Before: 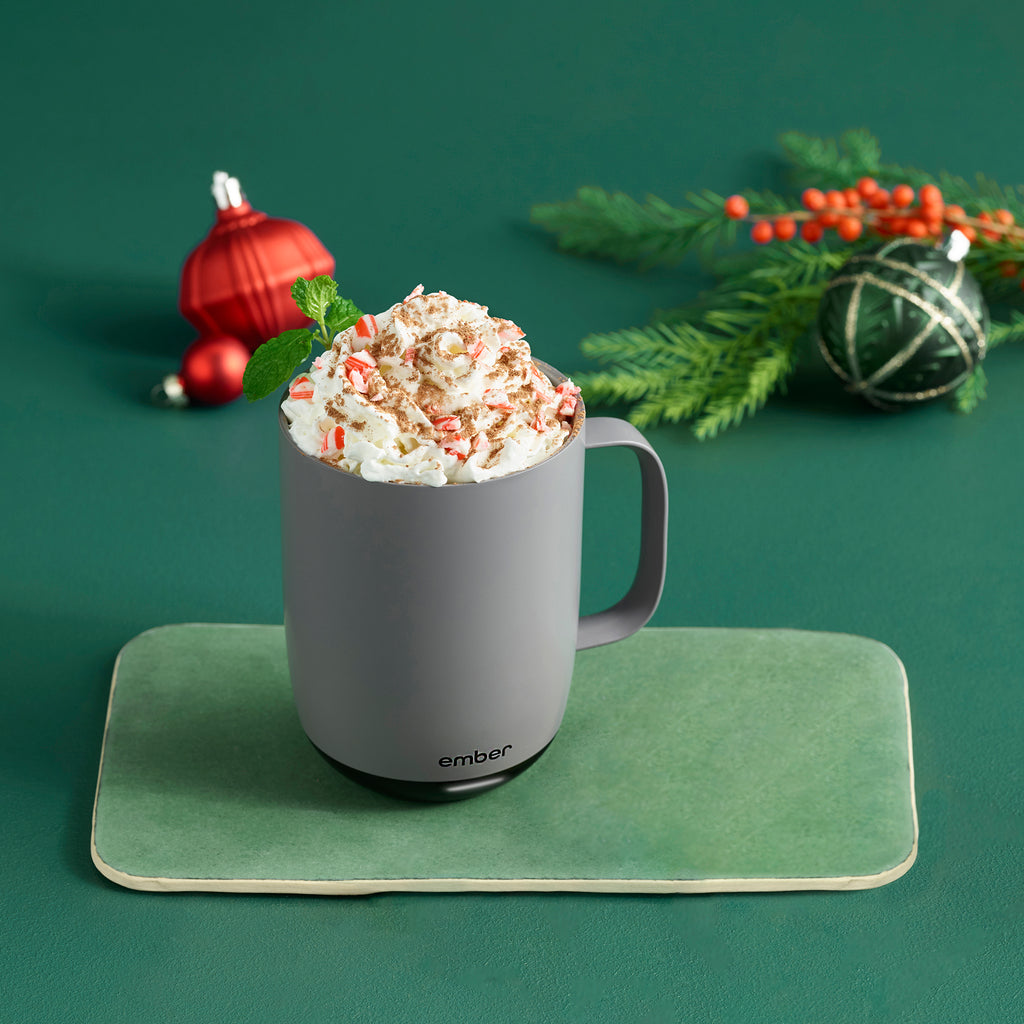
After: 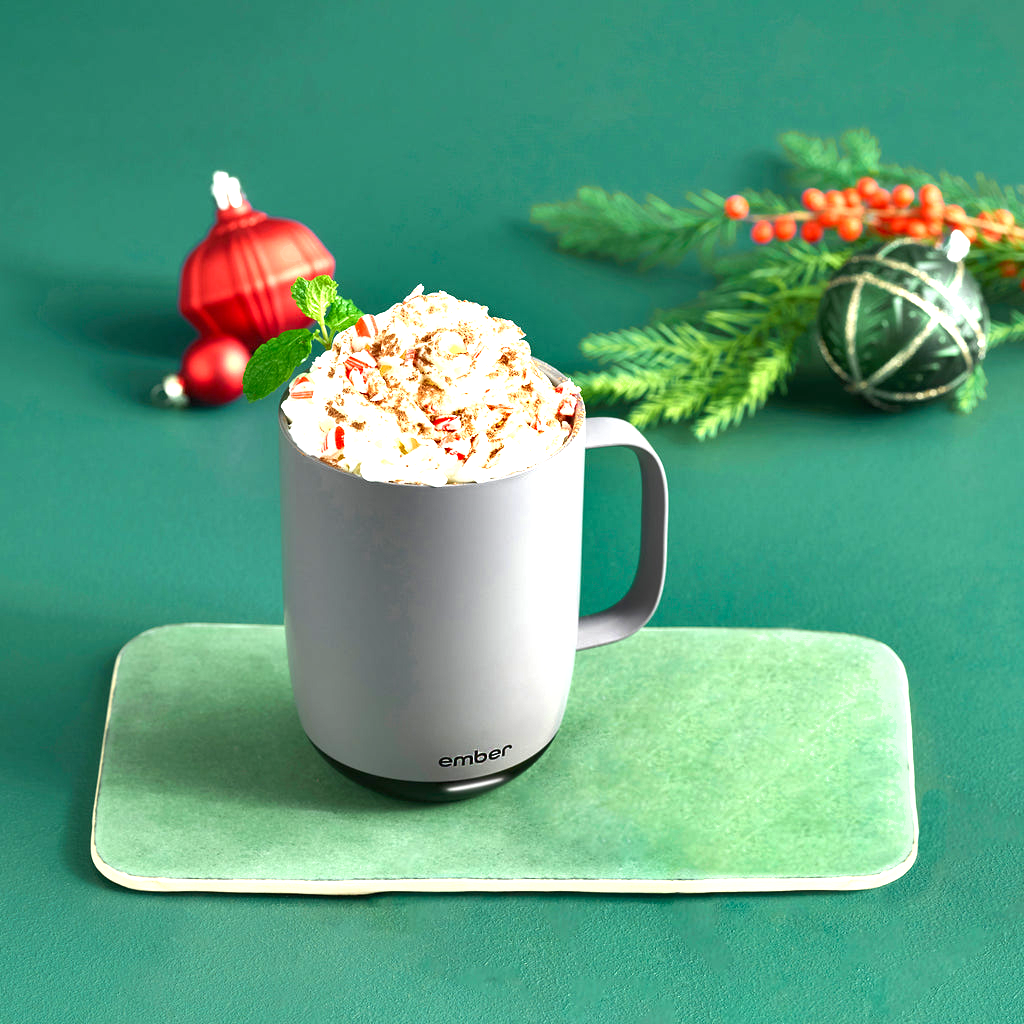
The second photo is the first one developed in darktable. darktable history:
shadows and highlights: low approximation 0.01, soften with gaussian
exposure: black level correction 0, exposure 1.385 EV, compensate highlight preservation false
